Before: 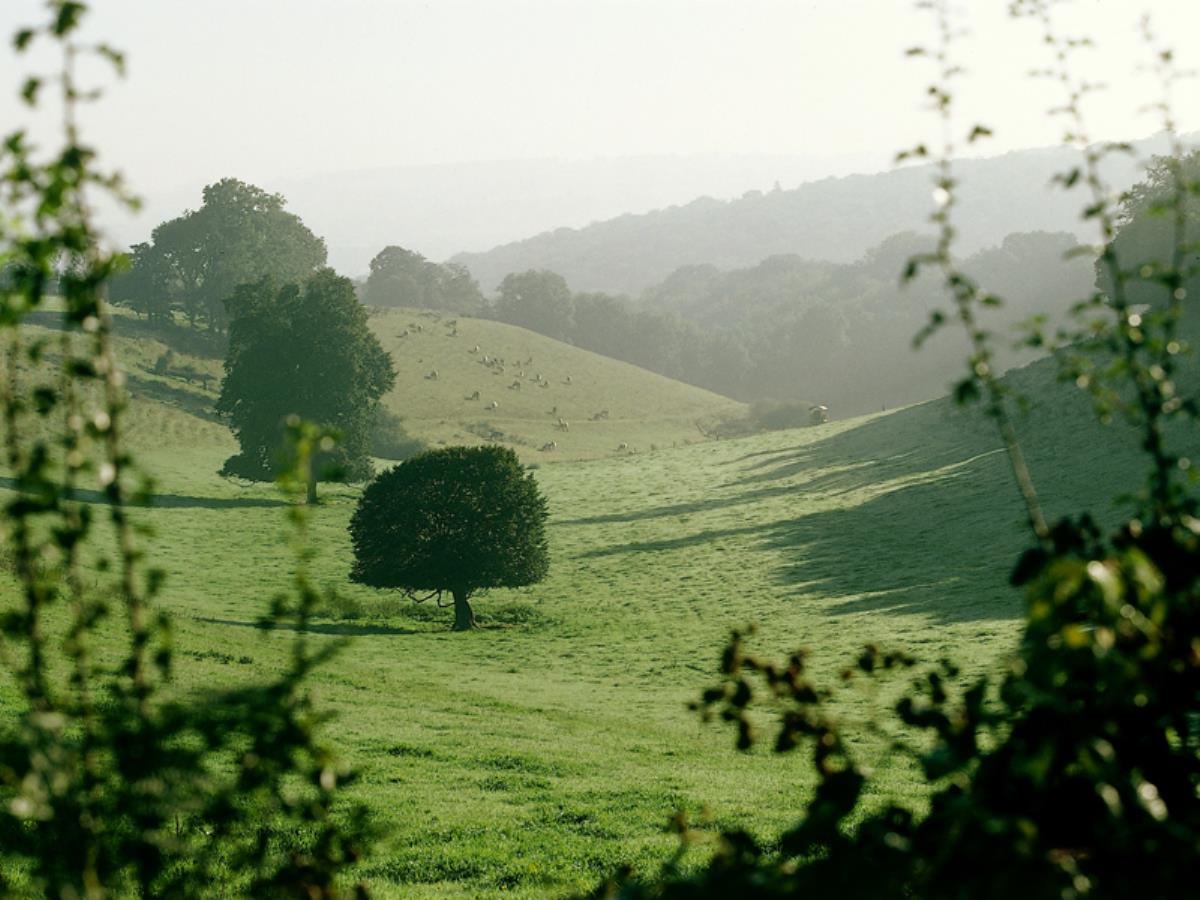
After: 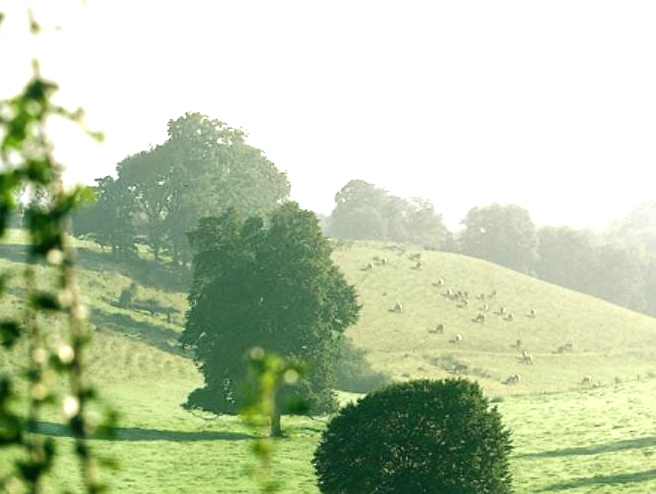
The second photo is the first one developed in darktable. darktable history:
local contrast: mode bilateral grid, contrast 10, coarseness 25, detail 115%, midtone range 0.2
exposure: black level correction 0, exposure 1.173 EV, compensate exposure bias true, compensate highlight preservation false
white balance: emerald 1
crop and rotate: left 3.047%, top 7.509%, right 42.236%, bottom 37.598%
